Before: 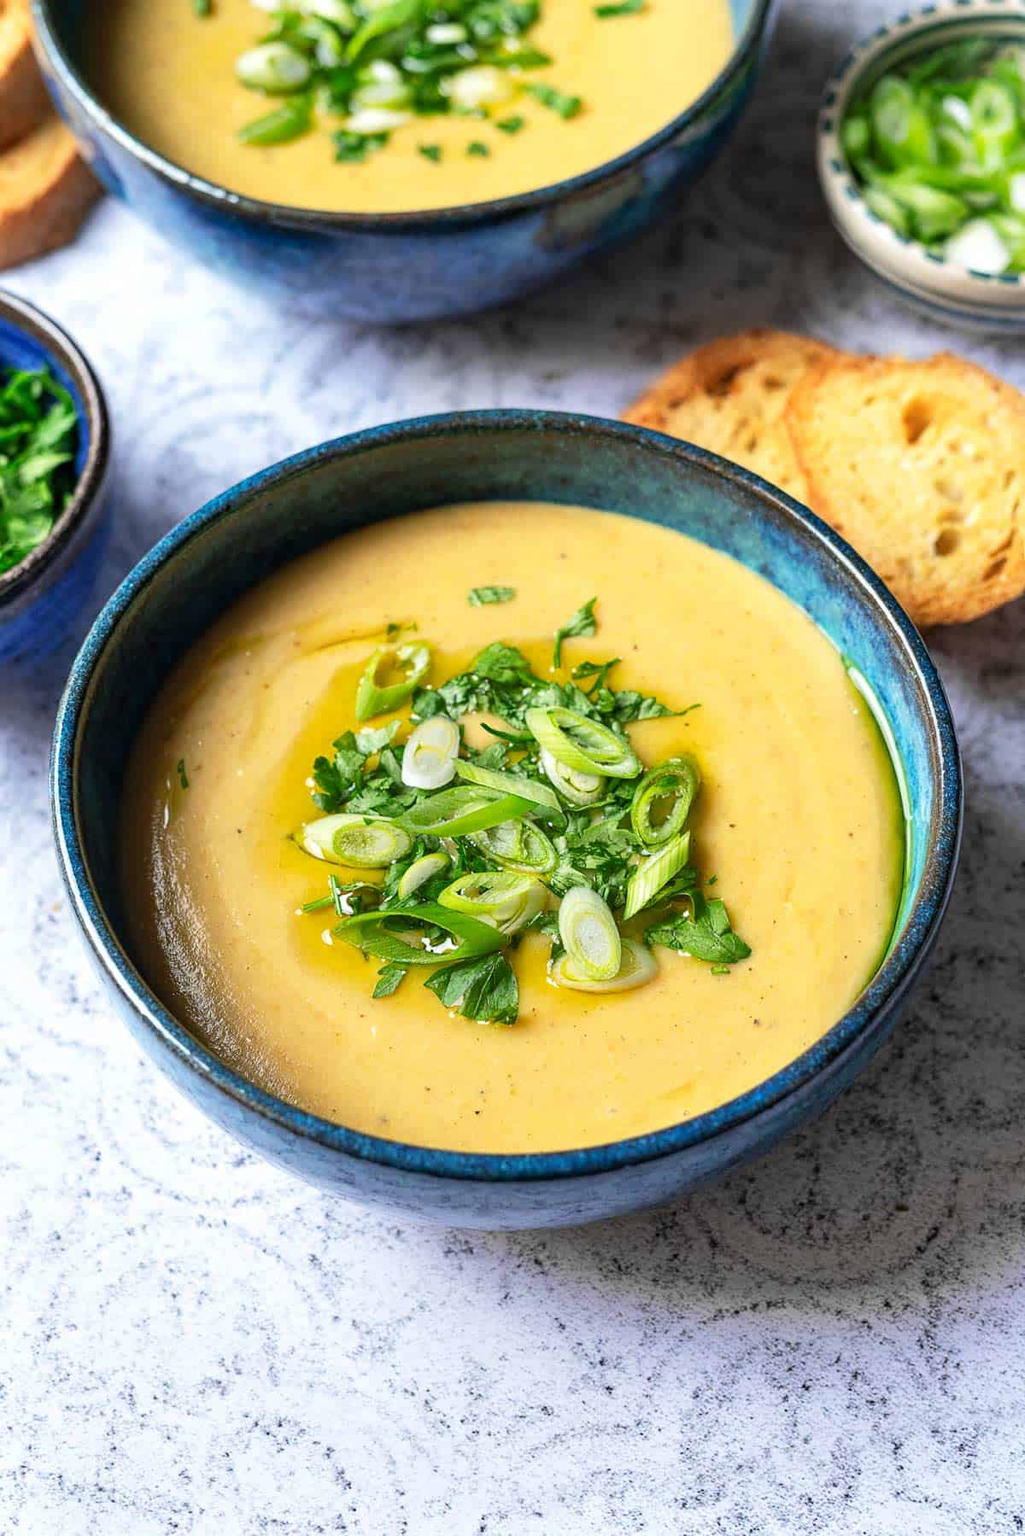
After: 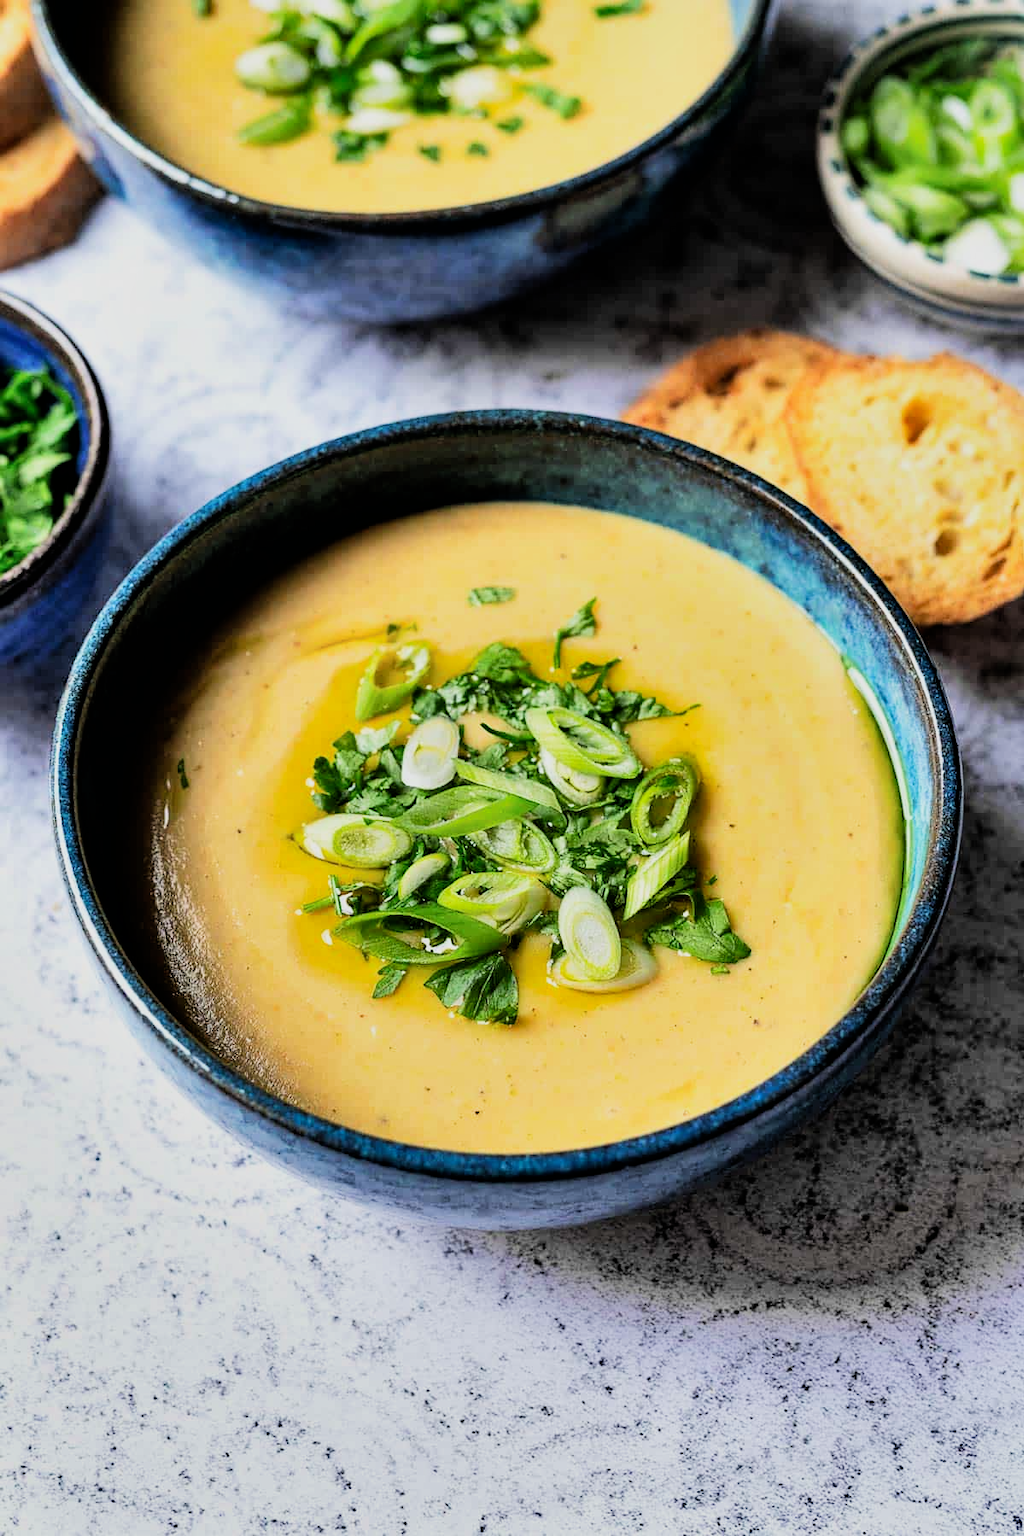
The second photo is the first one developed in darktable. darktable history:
filmic rgb: black relative exposure -5.08 EV, white relative exposure 3.97 EV, hardness 2.88, contrast 1.404, highlights saturation mix -28.75%
shadows and highlights: soften with gaussian
